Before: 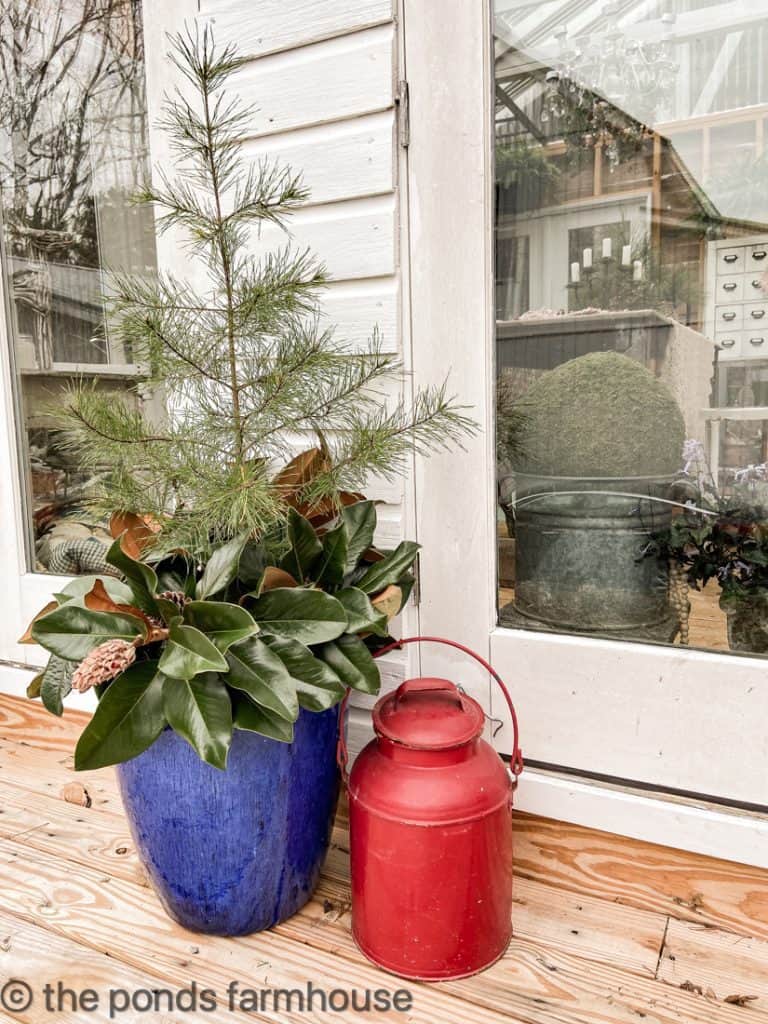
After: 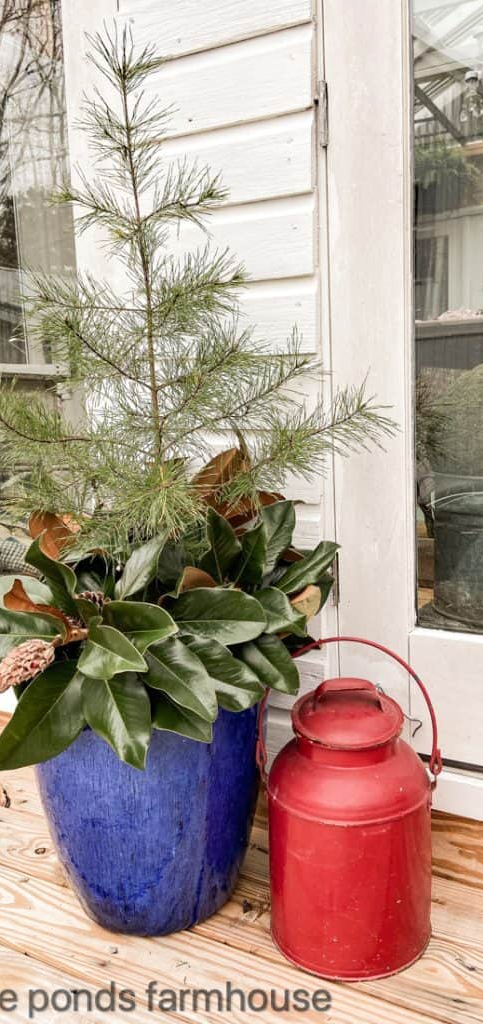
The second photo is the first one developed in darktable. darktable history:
shadows and highlights: radius 92.14, shadows -14.55, white point adjustment 0.299, highlights 31.02, compress 48.31%, highlights color adjustment 49.26%, soften with gaussian
crop: left 10.606%, right 26.459%
